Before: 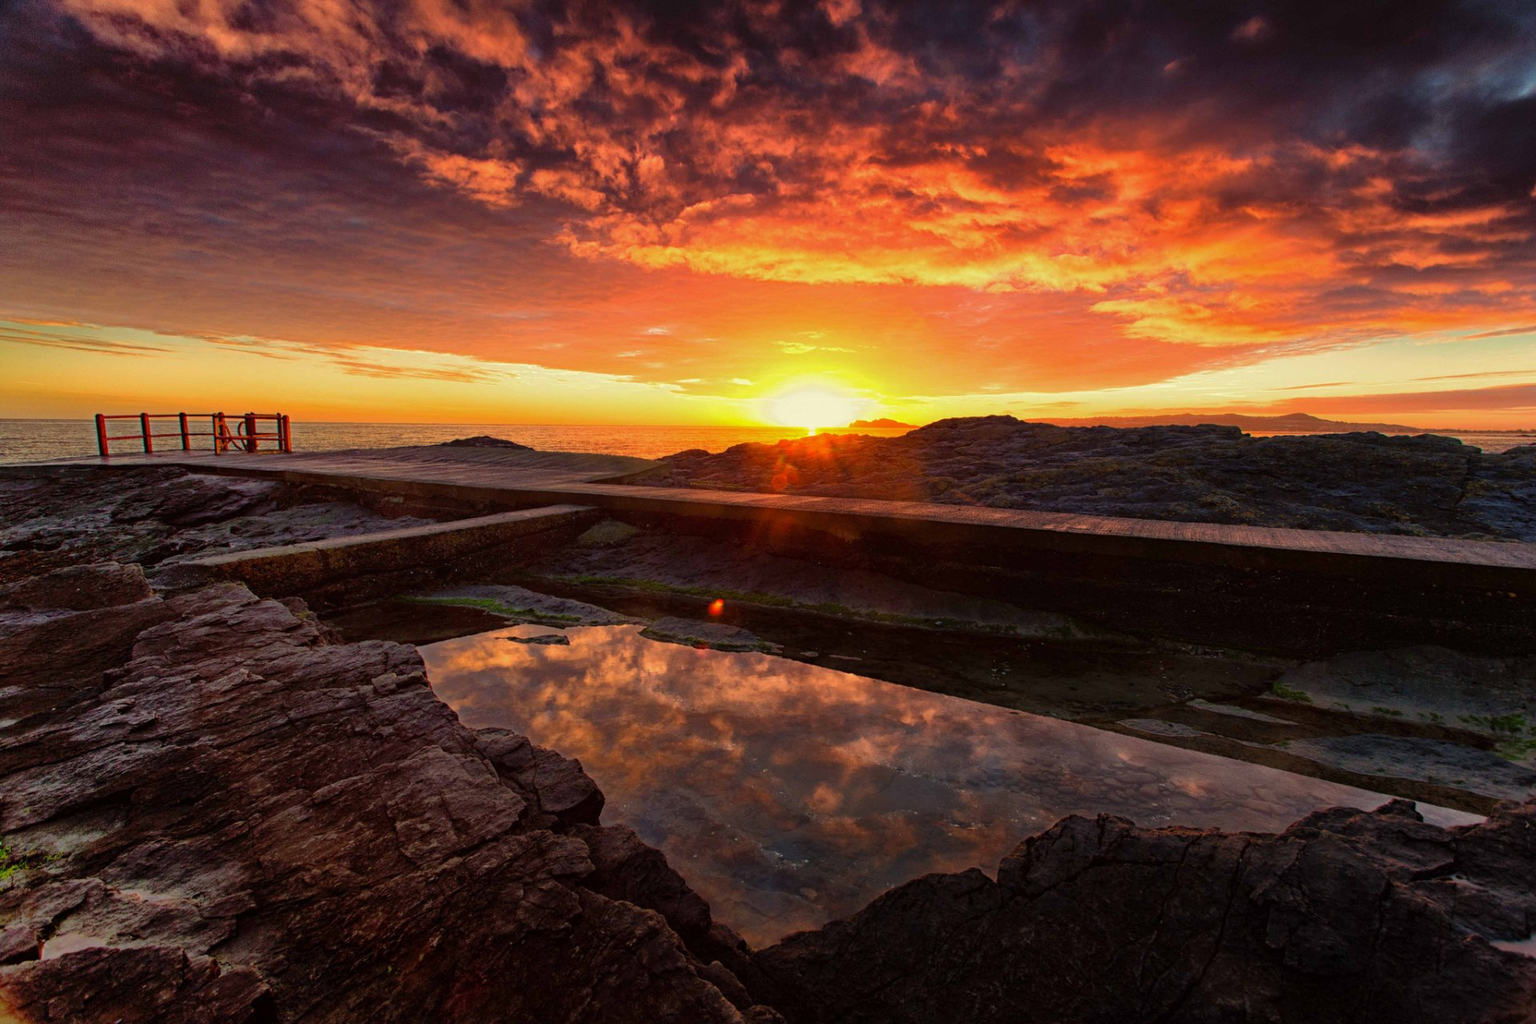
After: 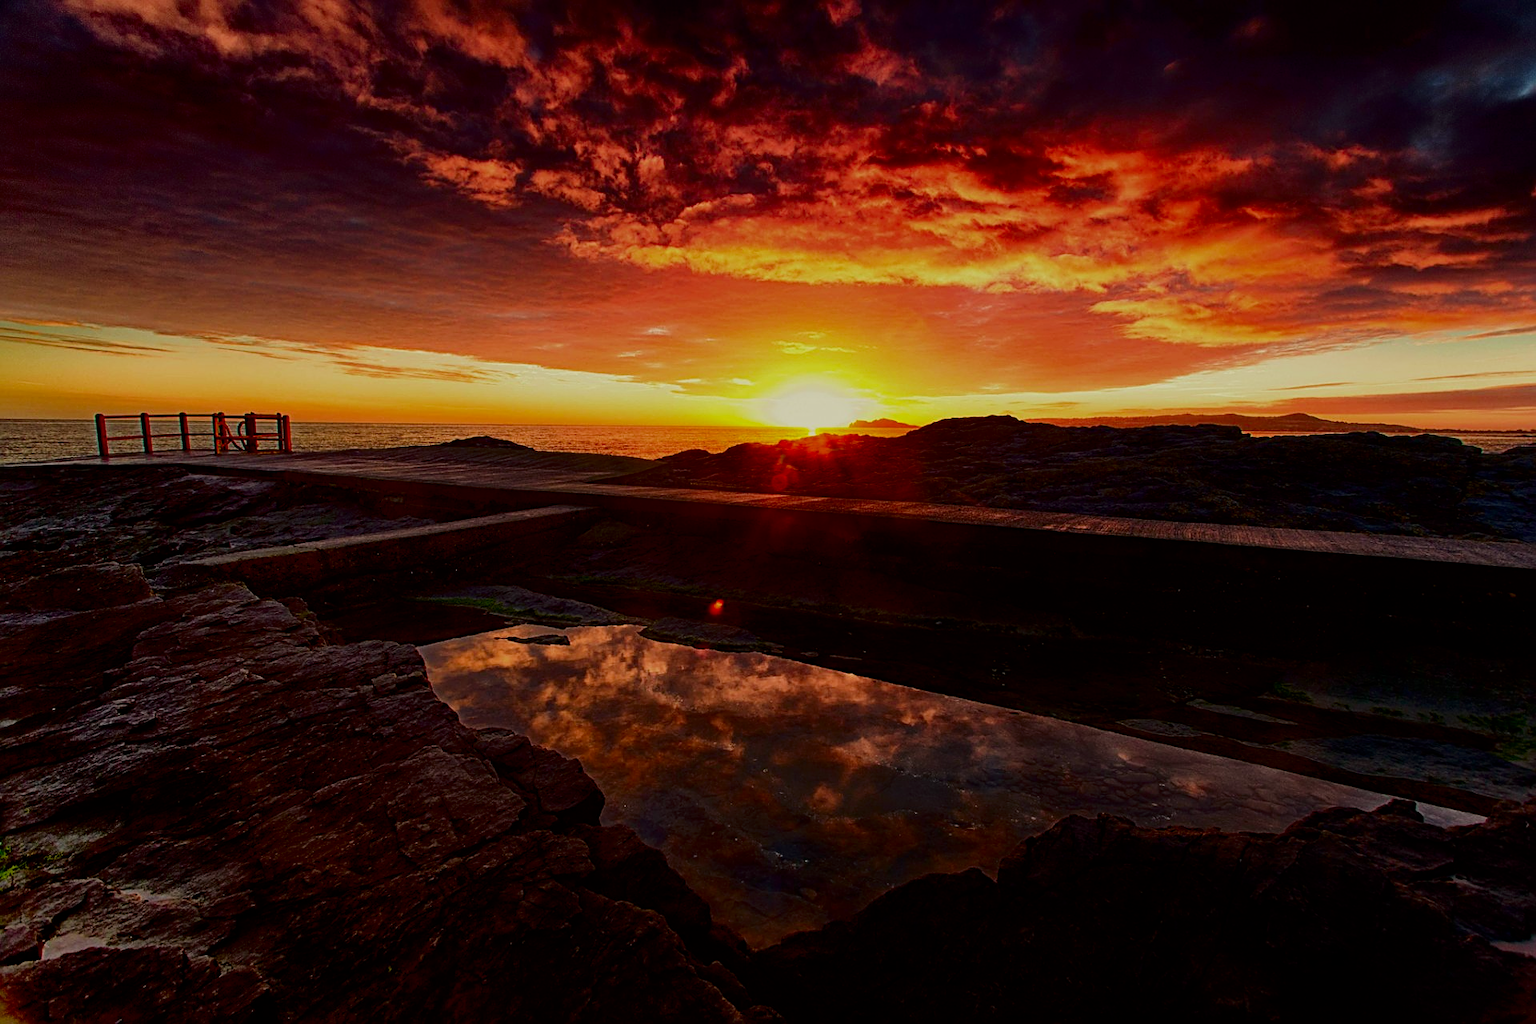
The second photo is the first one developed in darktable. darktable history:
filmic rgb: black relative exposure -7.65 EV, white relative exposure 4.56 EV, hardness 3.61, contrast in shadows safe
contrast brightness saturation: contrast 0.186, brightness -0.244, saturation 0.113
sharpen: on, module defaults
